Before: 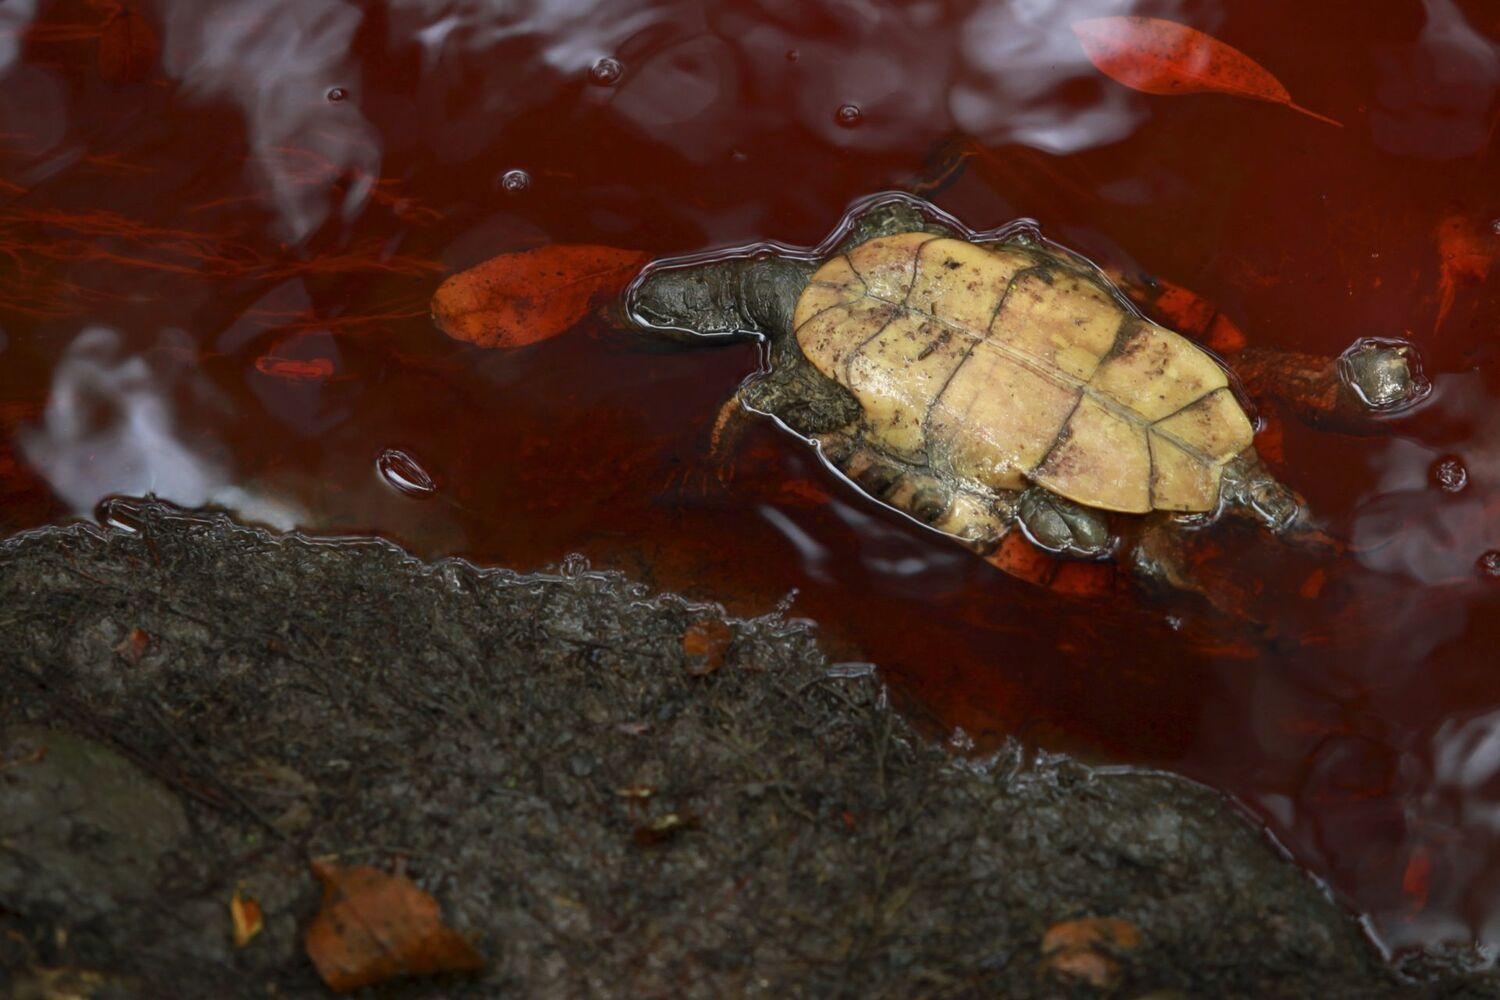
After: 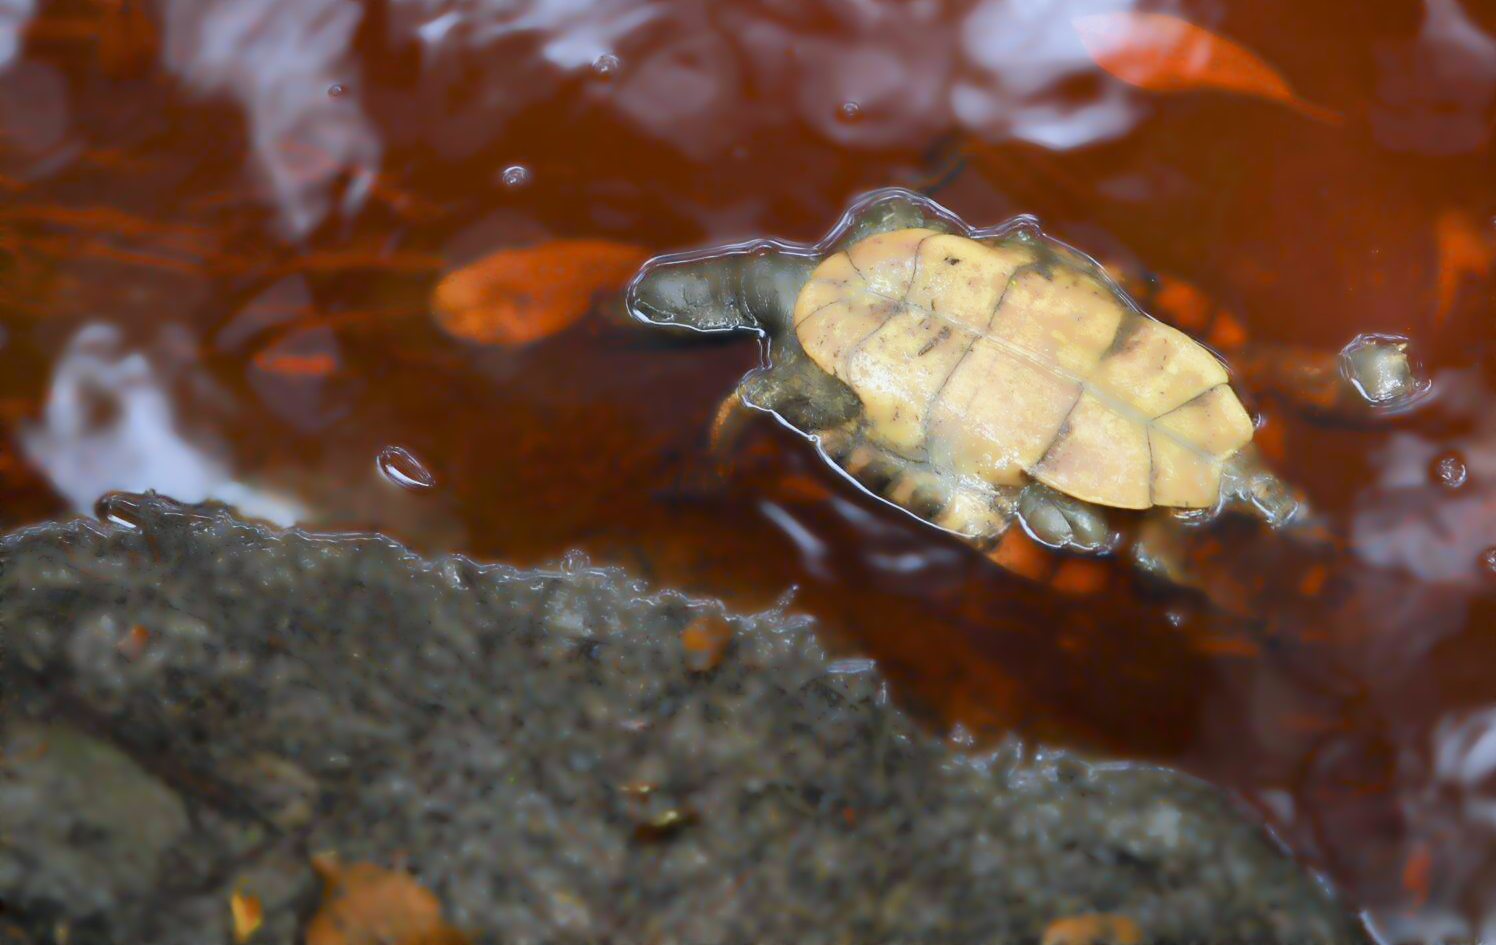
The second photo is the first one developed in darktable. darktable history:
shadows and highlights: shadows 5, soften with gaussian
crop: top 0.448%, right 0.264%, bottom 5.045%
color contrast: green-magenta contrast 0.8, blue-yellow contrast 1.1, unbound 0
filmic rgb: black relative exposure -7.65 EV, white relative exposure 4.56 EV, hardness 3.61
exposure: black level correction 0, exposure 1.45 EV, compensate exposure bias true, compensate highlight preservation false
color calibration: illuminant custom, x 0.368, y 0.373, temperature 4330.32 K
lowpass: radius 4, soften with bilateral filter, unbound 0
